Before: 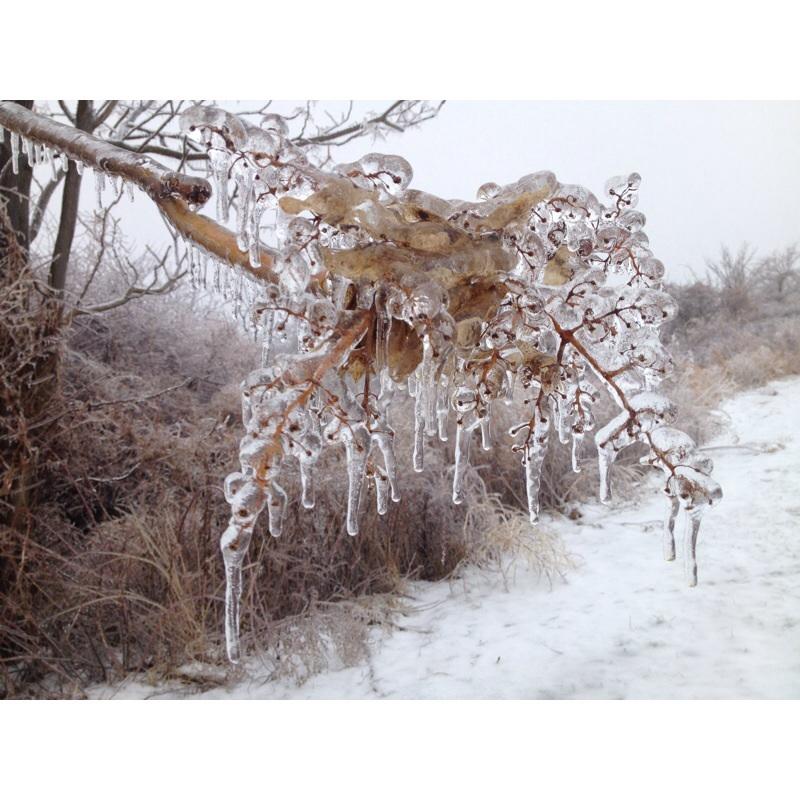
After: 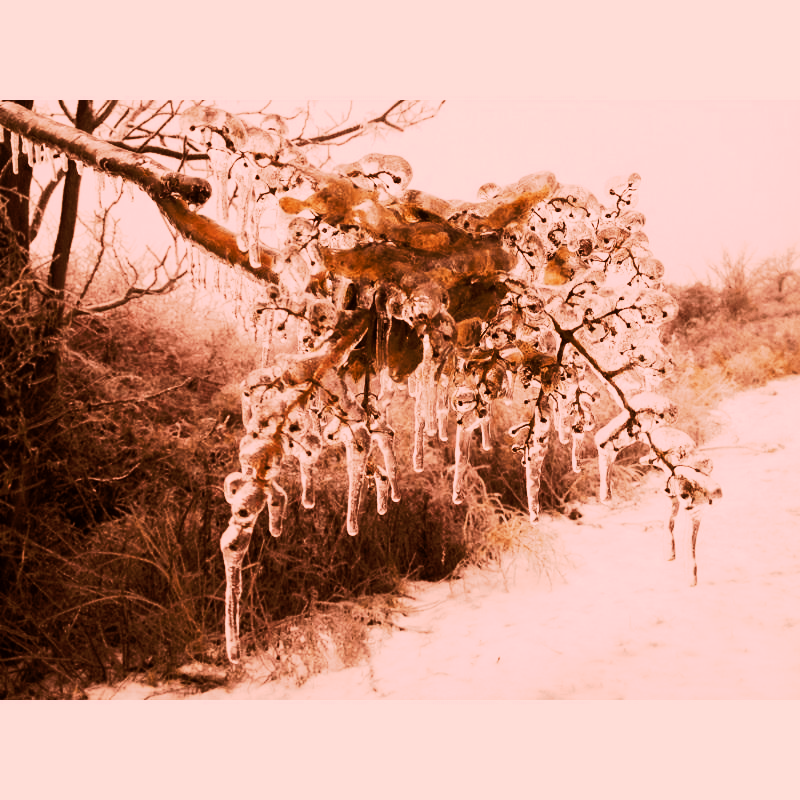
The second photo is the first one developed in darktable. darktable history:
tone curve: curves: ch0 [(0, 0) (0.003, 0.002) (0.011, 0.002) (0.025, 0.002) (0.044, 0.007) (0.069, 0.014) (0.1, 0.026) (0.136, 0.04) (0.177, 0.061) (0.224, 0.1) (0.277, 0.151) (0.335, 0.198) (0.399, 0.272) (0.468, 0.387) (0.543, 0.553) (0.623, 0.716) (0.709, 0.8) (0.801, 0.855) (0.898, 0.897) (1, 1)], preserve colors none
color look up table: target L [68.84, 57.68, 77.52, 72, 45.67, 49.08, 52.29, 43.08, 27.51, 202.02, 59.04, 68.03, 58.42, 50.54, 51.13, 48.71, 44.01, 50.99, 30.16, 28.3, 16.2, 90.83, 74.6, 78.79, 78.03, 71.5, 68.89, 63.27, 54.07, 67.99, 59.58, 67.98, 64.03, 34.03, 63.78, 27.48, 31.69, 28.64, 10.73, 22.52, 93.39, 72.87, 81.75, 69.06, 68.08, 67.03, 69.75, 45.45, 6.199], target a [41.22, 39.61, 35, 38.51, 22.48, 22.63, 16.8, 21.95, 24.98, 0, 34.21, 39.31, 34.38, 20.28, 20.38, 18.7, 17.49, 17.88, 26.63, 22.8, 18.41, 30.58, 37.85, 35.91, 37.23, 31.54, 33.7, 35.53, 14.02, 34.44, 31.26, 34.42, 34.69, 24.59, 34.32, 21.29, 22.93, 23.7, 15.6, 17.06, 27.74, 37, 35.47, 39.23, 34.99, 38.45, 40.89, 17.78, 4.4], target b [26, 44.12, 27.05, 25.27, 41.76, 42.01, 38.22, 41.08, 33.94, -0.001, 41.51, 27.98, 41.53, 41.63, 41.75, 41.33, 40.19, 41.3, 35.94, 34.79, 20.82, 27.06, 27.64, 23.4, 31.25, 45.56, 46.18, 42.9, 14.13, 44.99, 32.1, 45.09, 42.87, 38.09, 42.98, 27.46, 37.01, 35.24, 13.32, 28.63, 21.23, 27.65, 29.28, 30.4, 42.23, 27.26, 24.81, 40.57, 9.95], num patches 49
